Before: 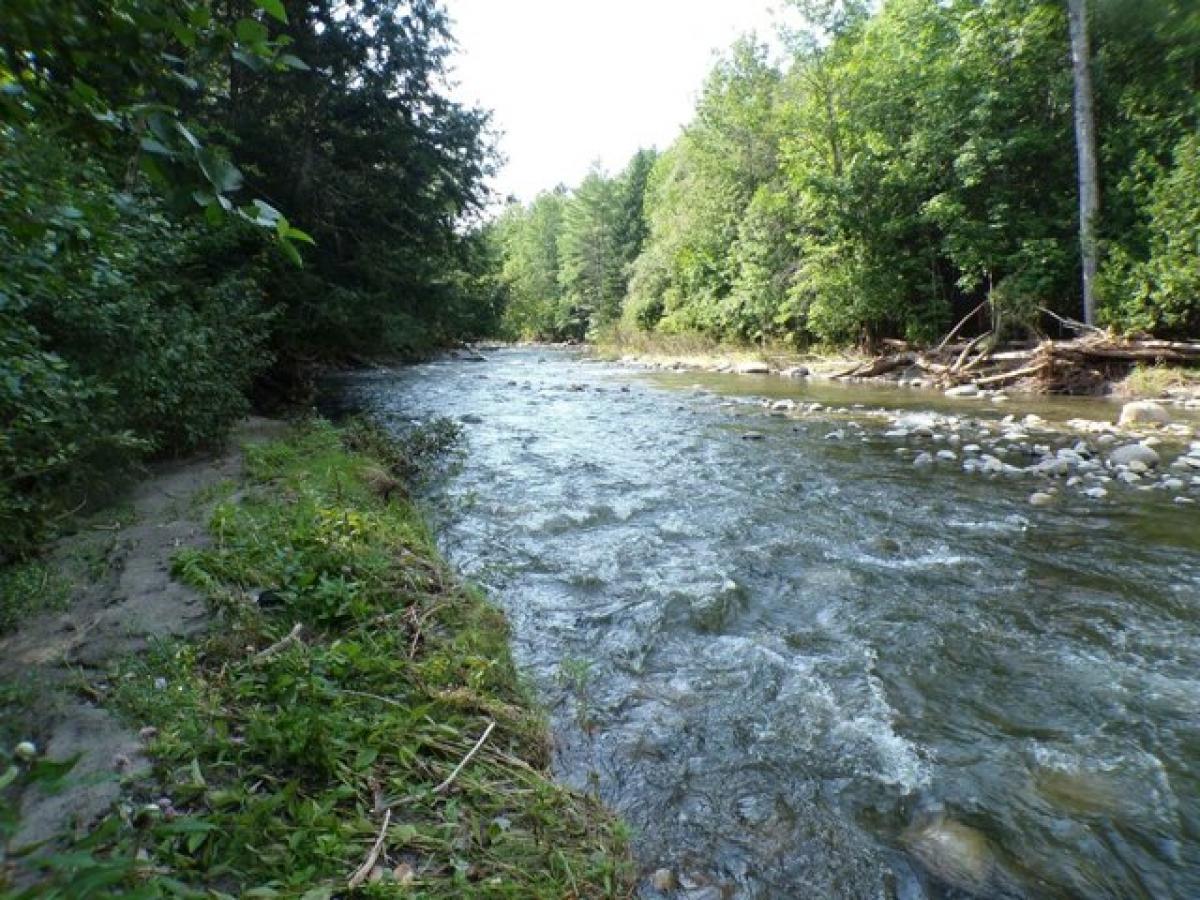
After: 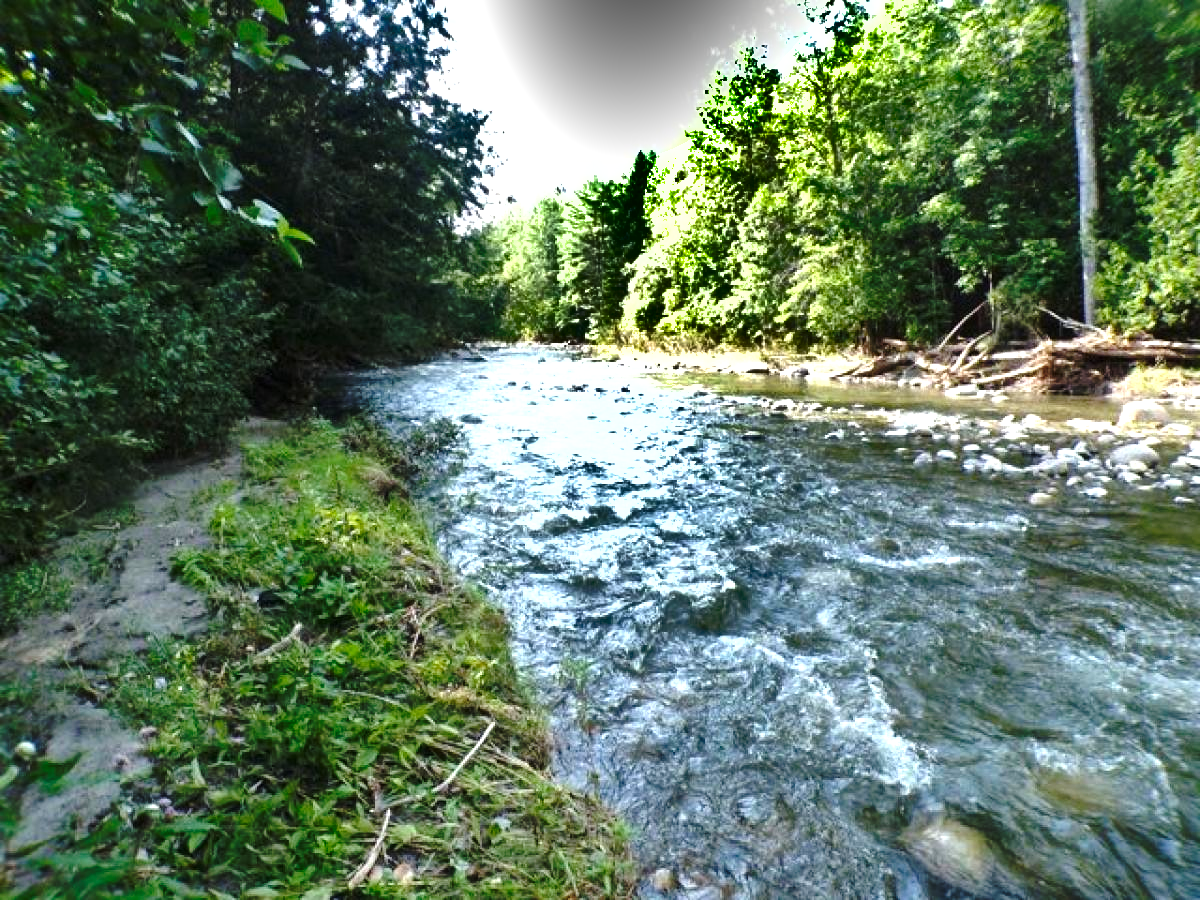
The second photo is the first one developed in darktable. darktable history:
shadows and highlights: shadows 18.44, highlights -83.32, soften with gaussian
exposure: exposure 1 EV, compensate highlight preservation false
base curve: curves: ch0 [(0, 0) (0.073, 0.04) (0.157, 0.139) (0.492, 0.492) (0.758, 0.758) (1, 1)], preserve colors none
